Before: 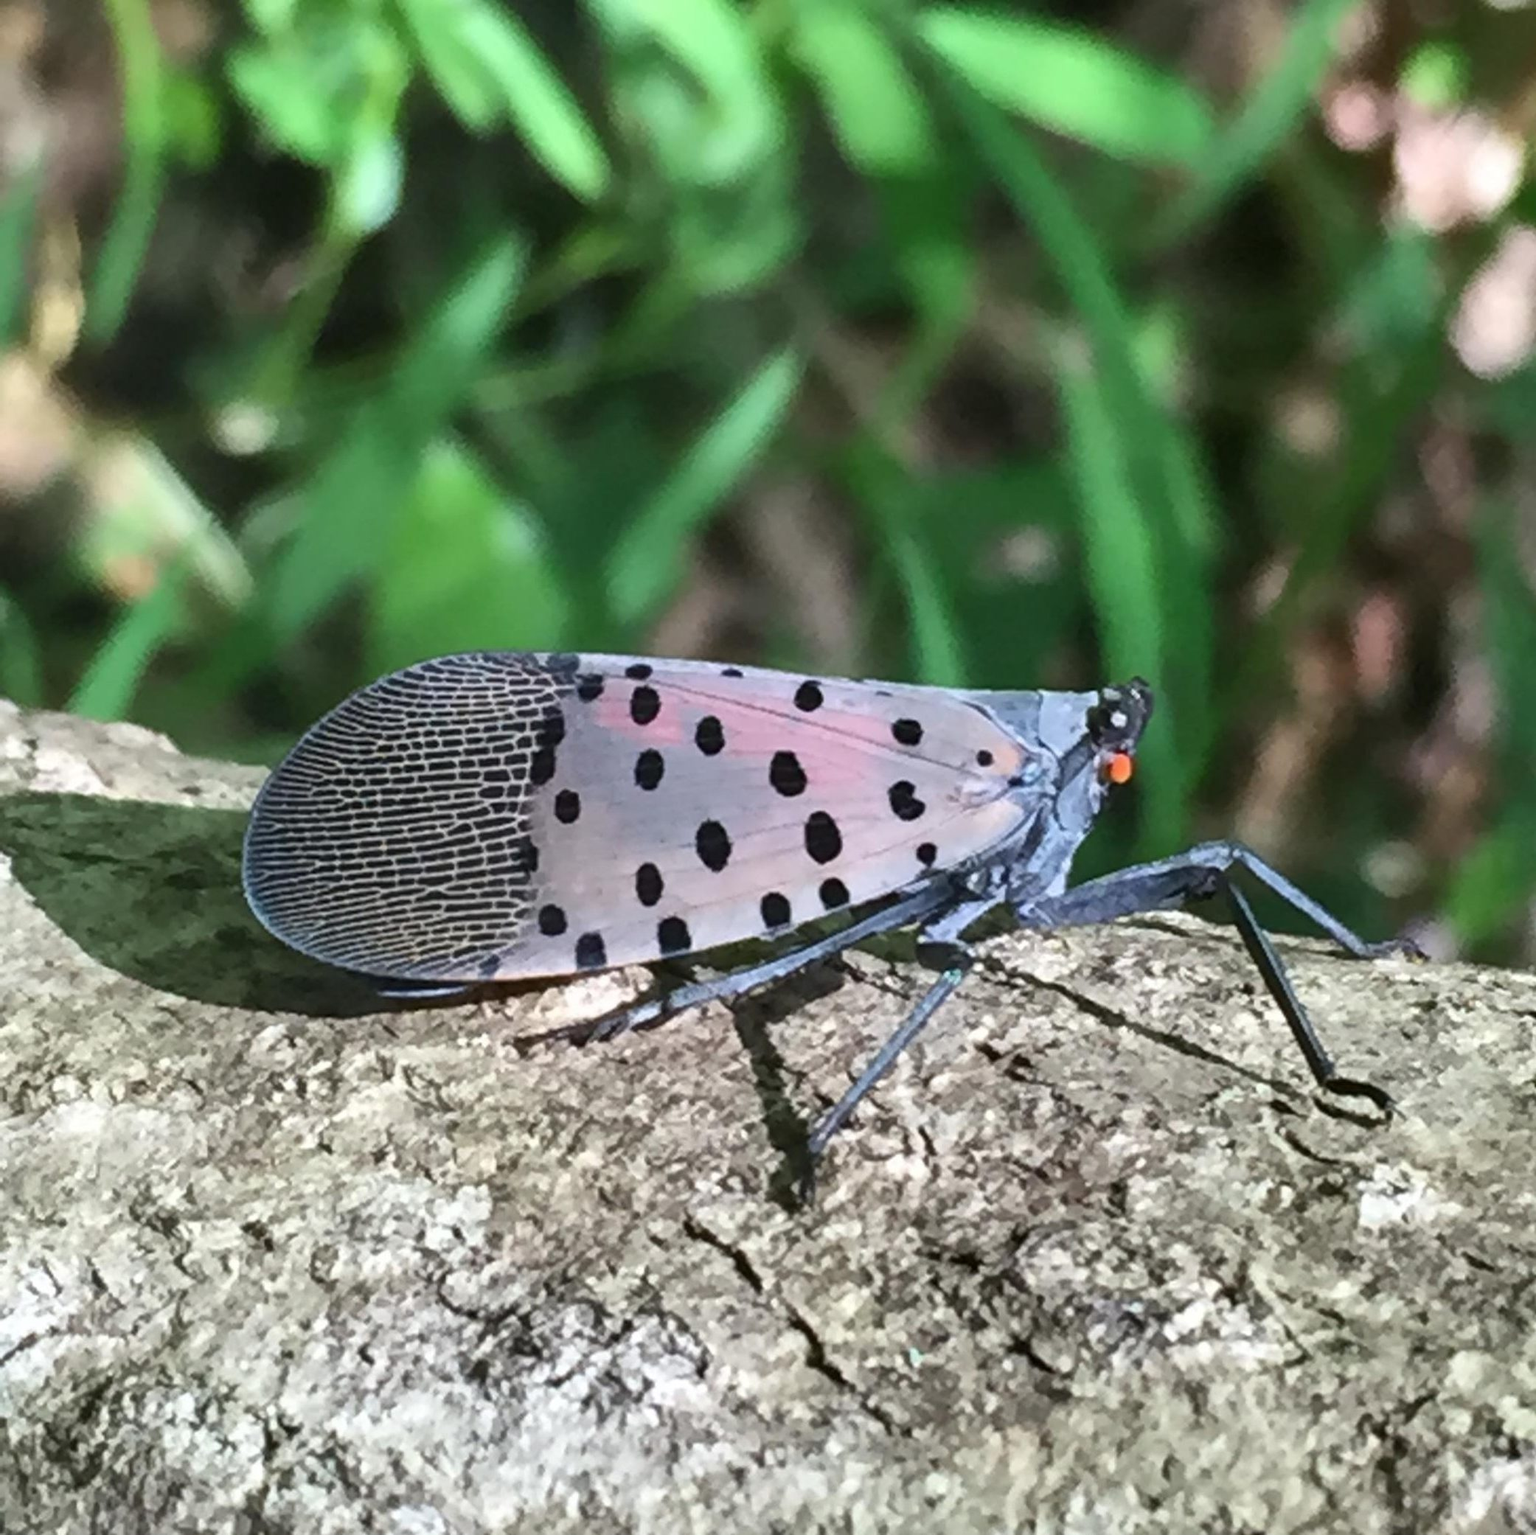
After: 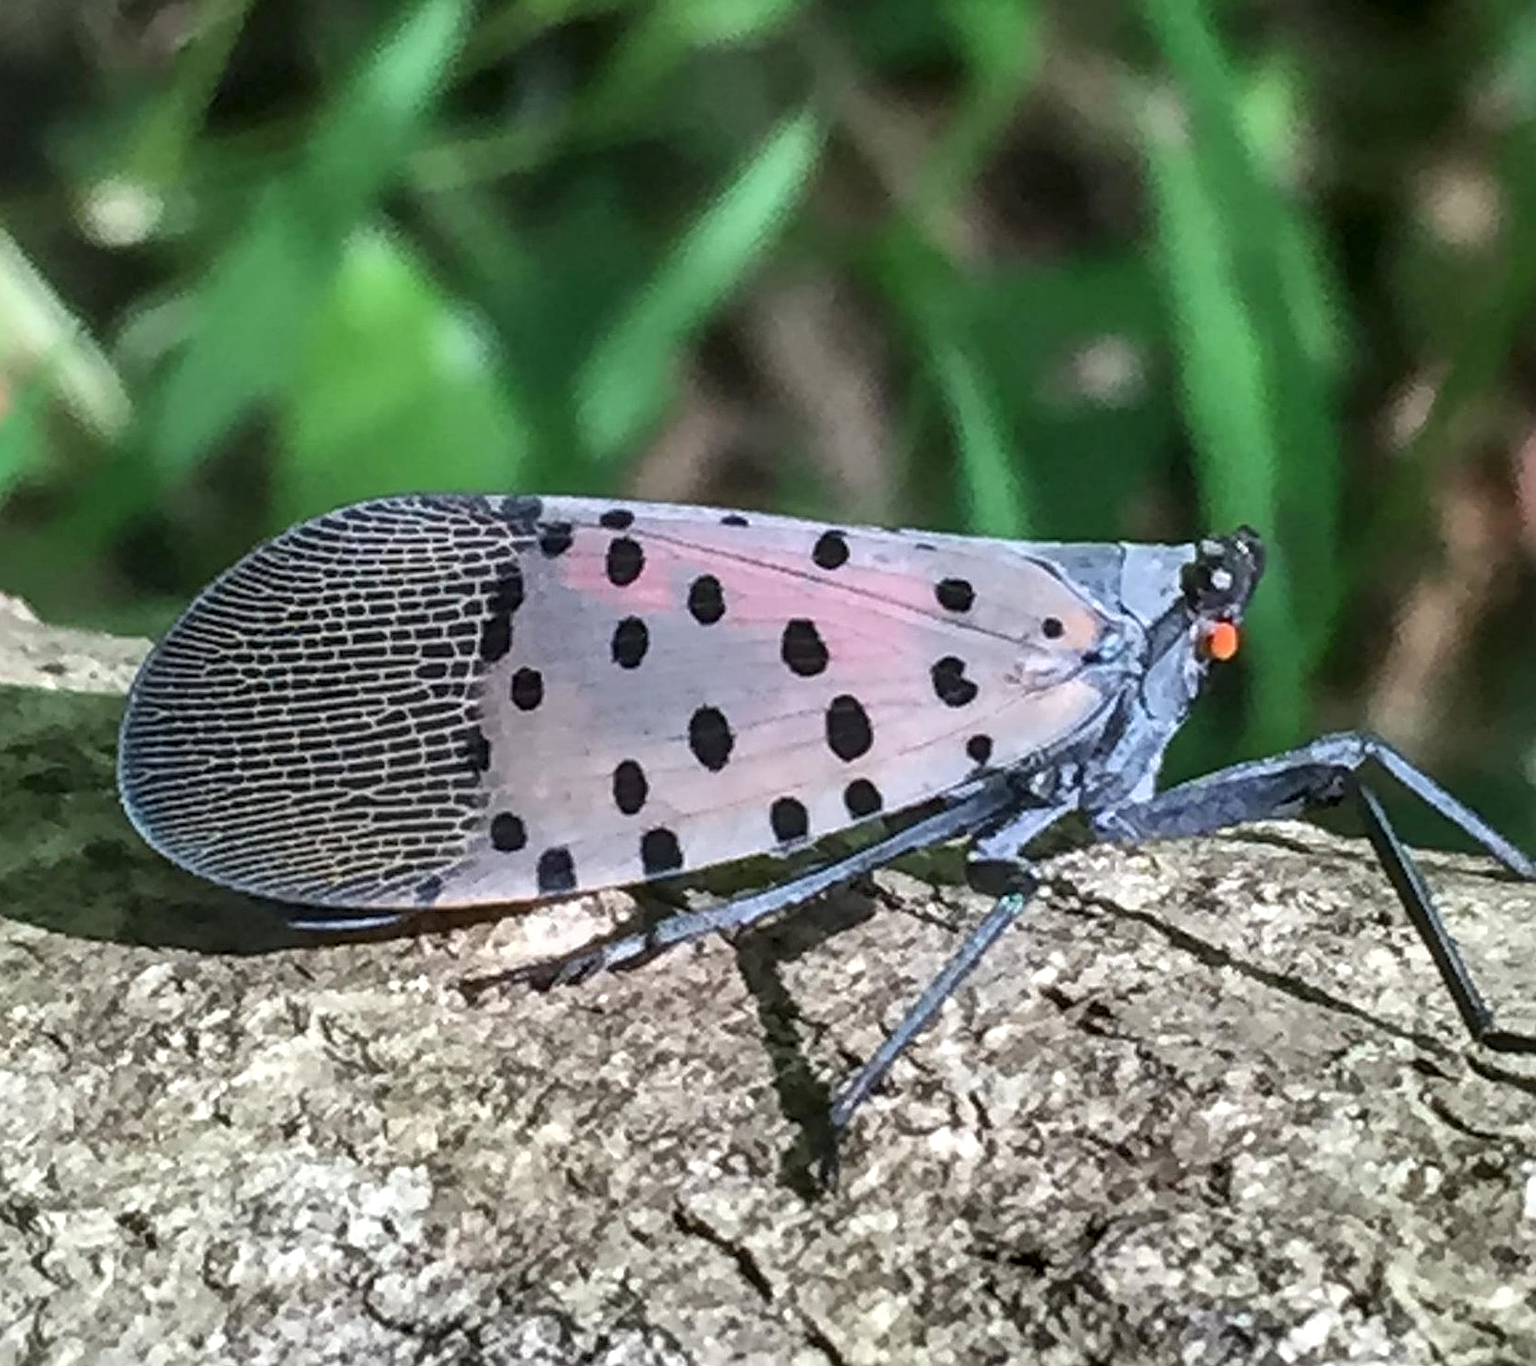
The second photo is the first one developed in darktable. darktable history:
local contrast: on, module defaults
sharpen: on, module defaults
crop: left 9.712%, top 16.928%, right 10.845%, bottom 12.332%
